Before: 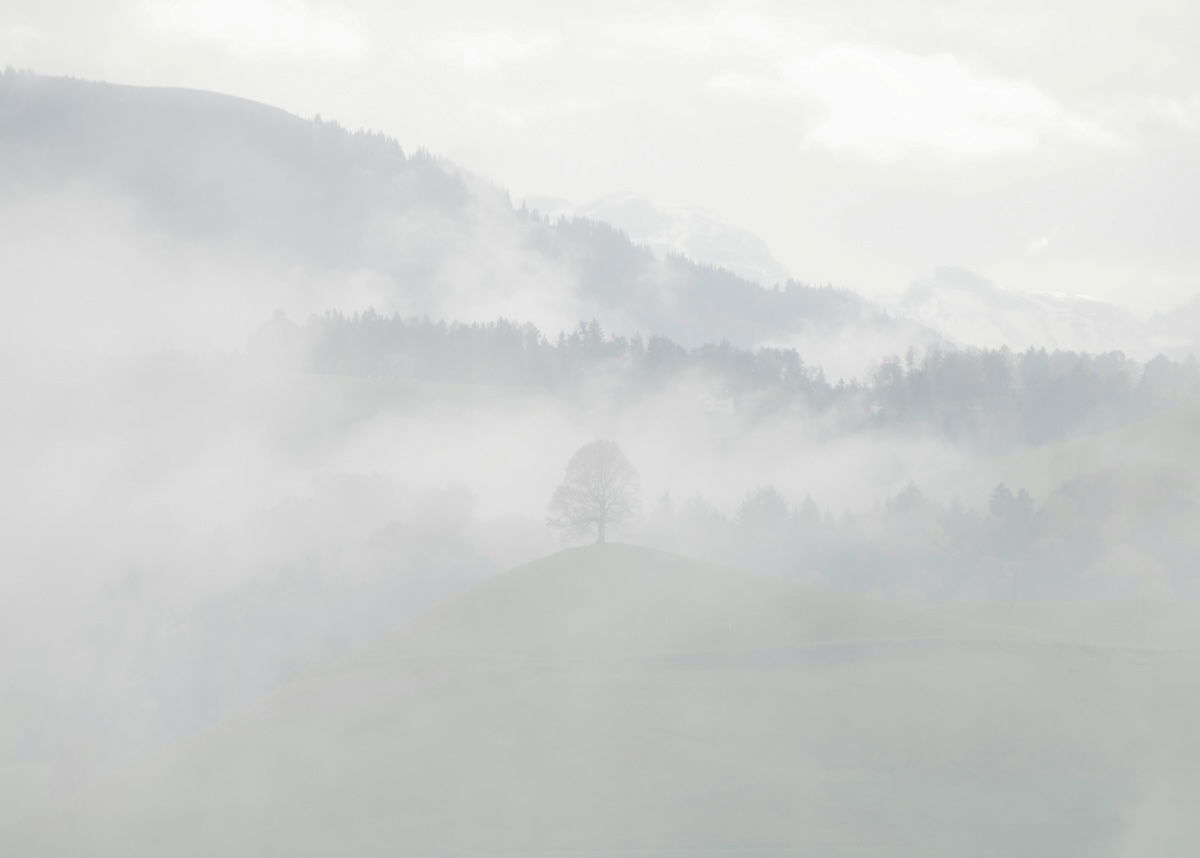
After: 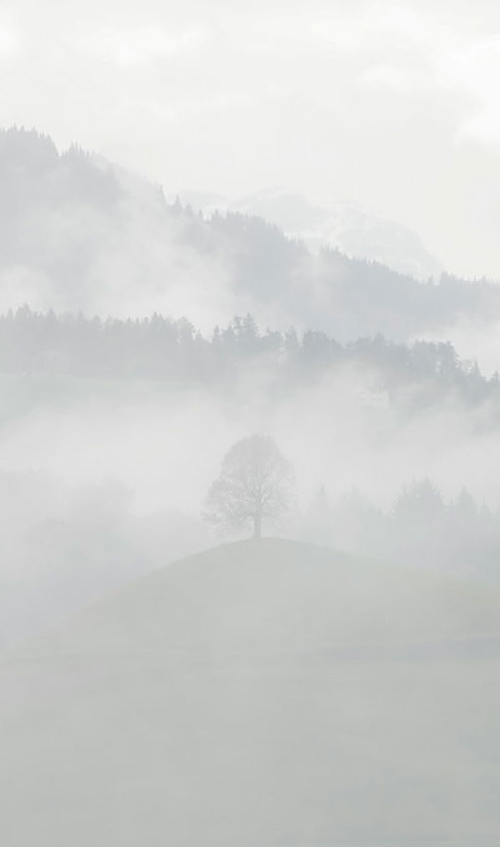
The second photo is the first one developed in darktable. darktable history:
crop: left 28.583%, right 29.231%
rotate and perspective: rotation -0.45°, automatic cropping original format, crop left 0.008, crop right 0.992, crop top 0.012, crop bottom 0.988
sharpen: on, module defaults
